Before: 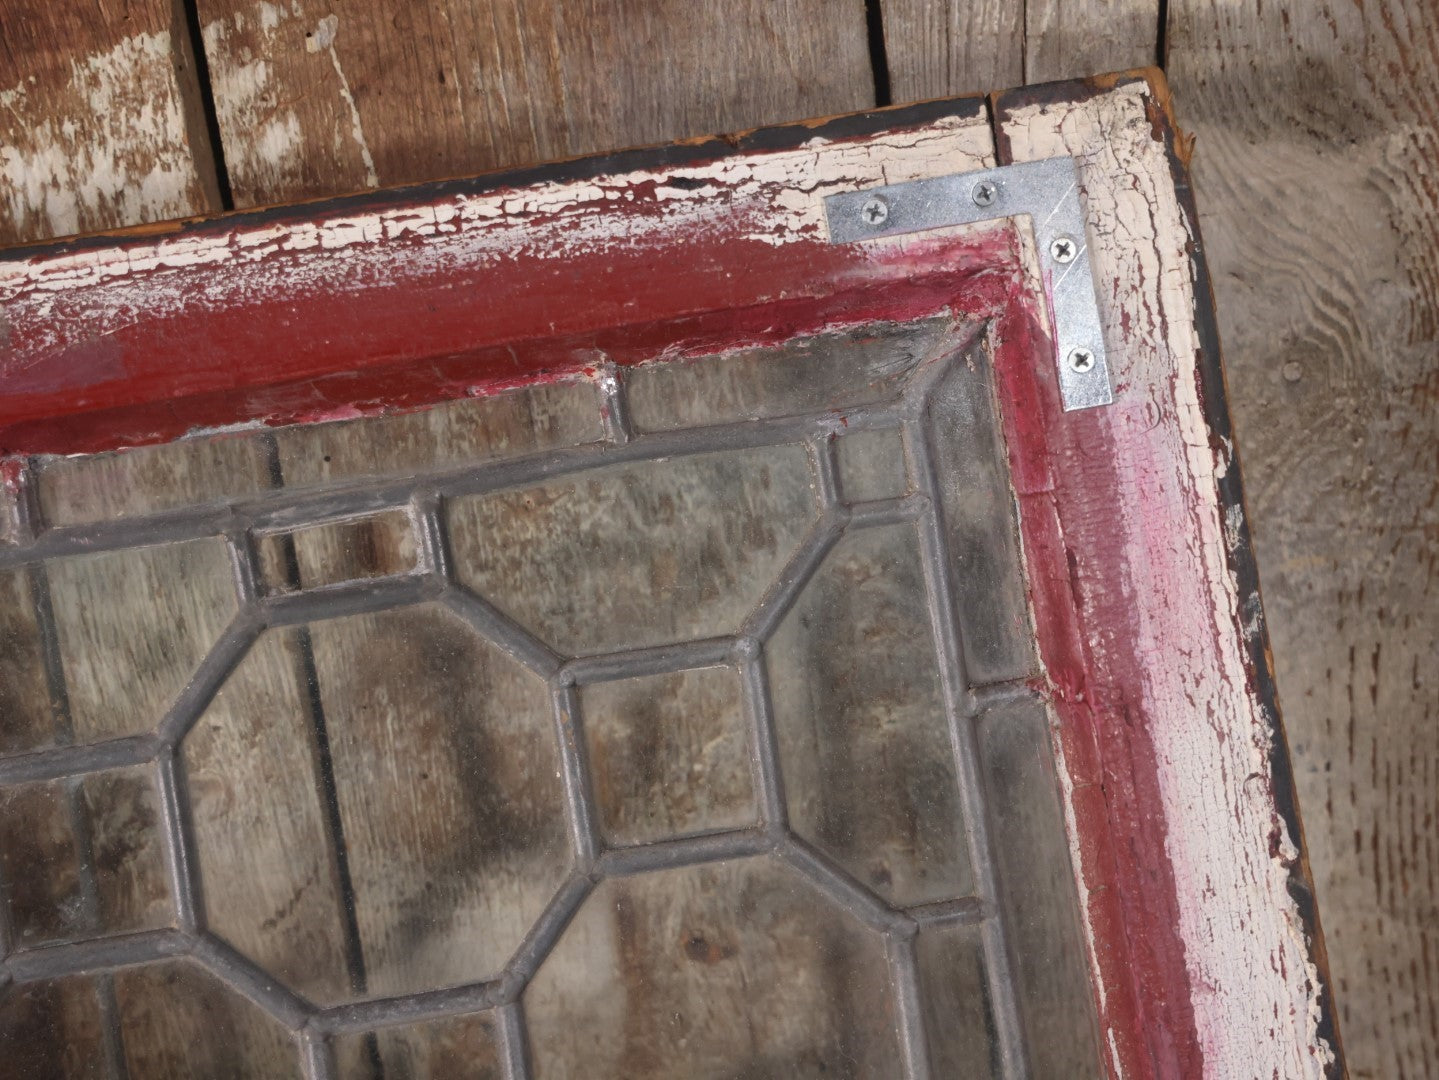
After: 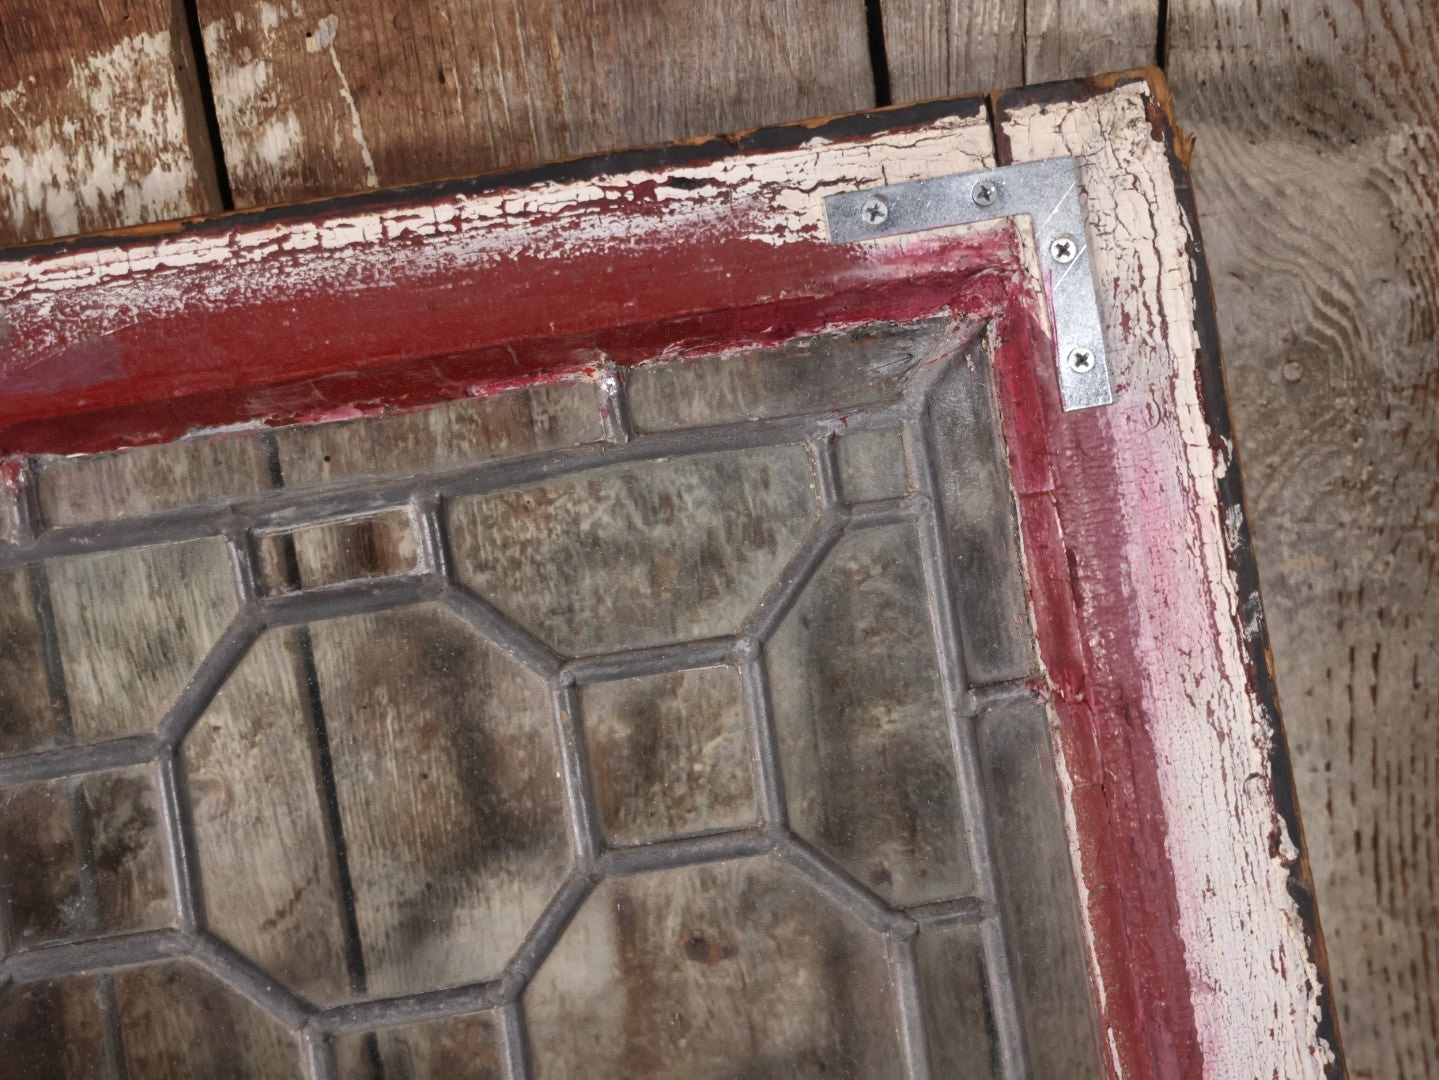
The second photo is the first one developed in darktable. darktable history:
local contrast: mode bilateral grid, contrast 21, coarseness 50, detail 133%, midtone range 0.2
